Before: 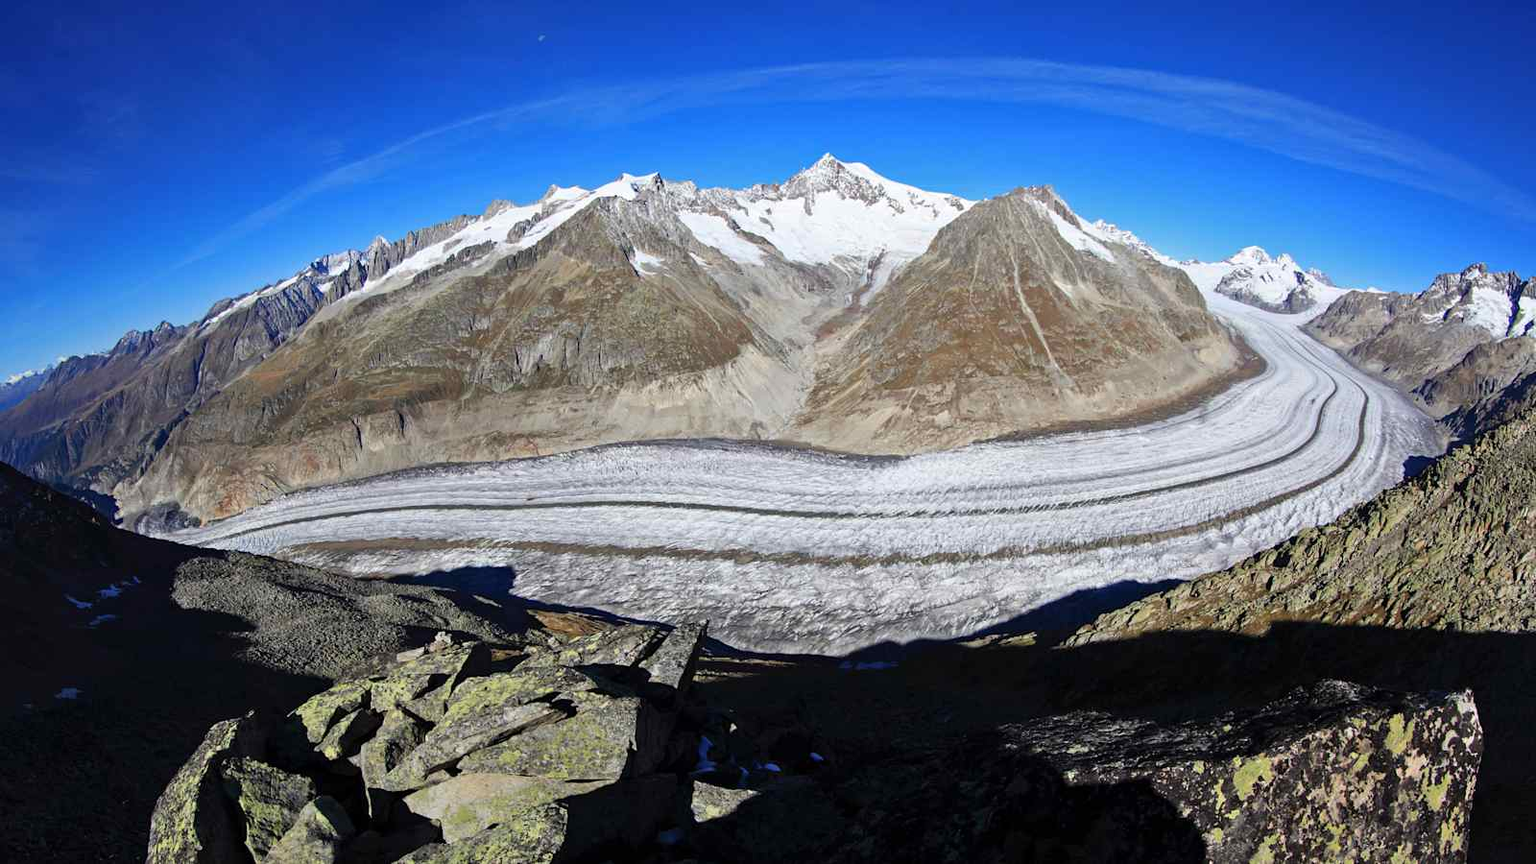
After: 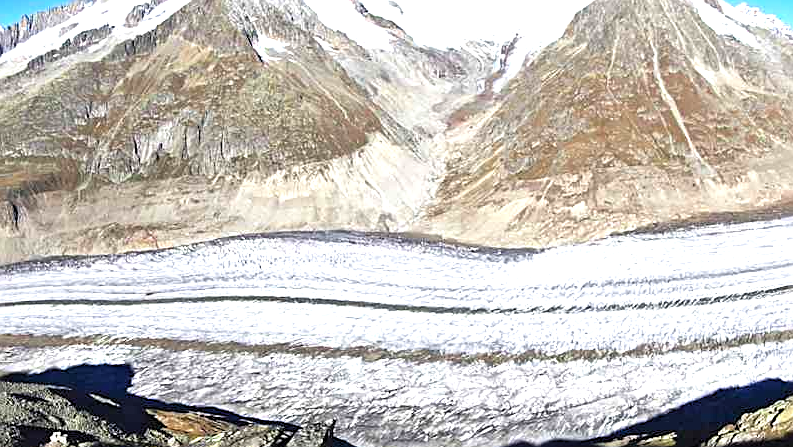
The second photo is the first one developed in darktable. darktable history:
exposure: exposure 0.942 EV, compensate exposure bias true, compensate highlight preservation false
levels: white 99.88%, levels [0.016, 0.5, 0.996]
sharpen: on, module defaults
crop: left 25.222%, top 25.191%, right 25.17%, bottom 25.074%
